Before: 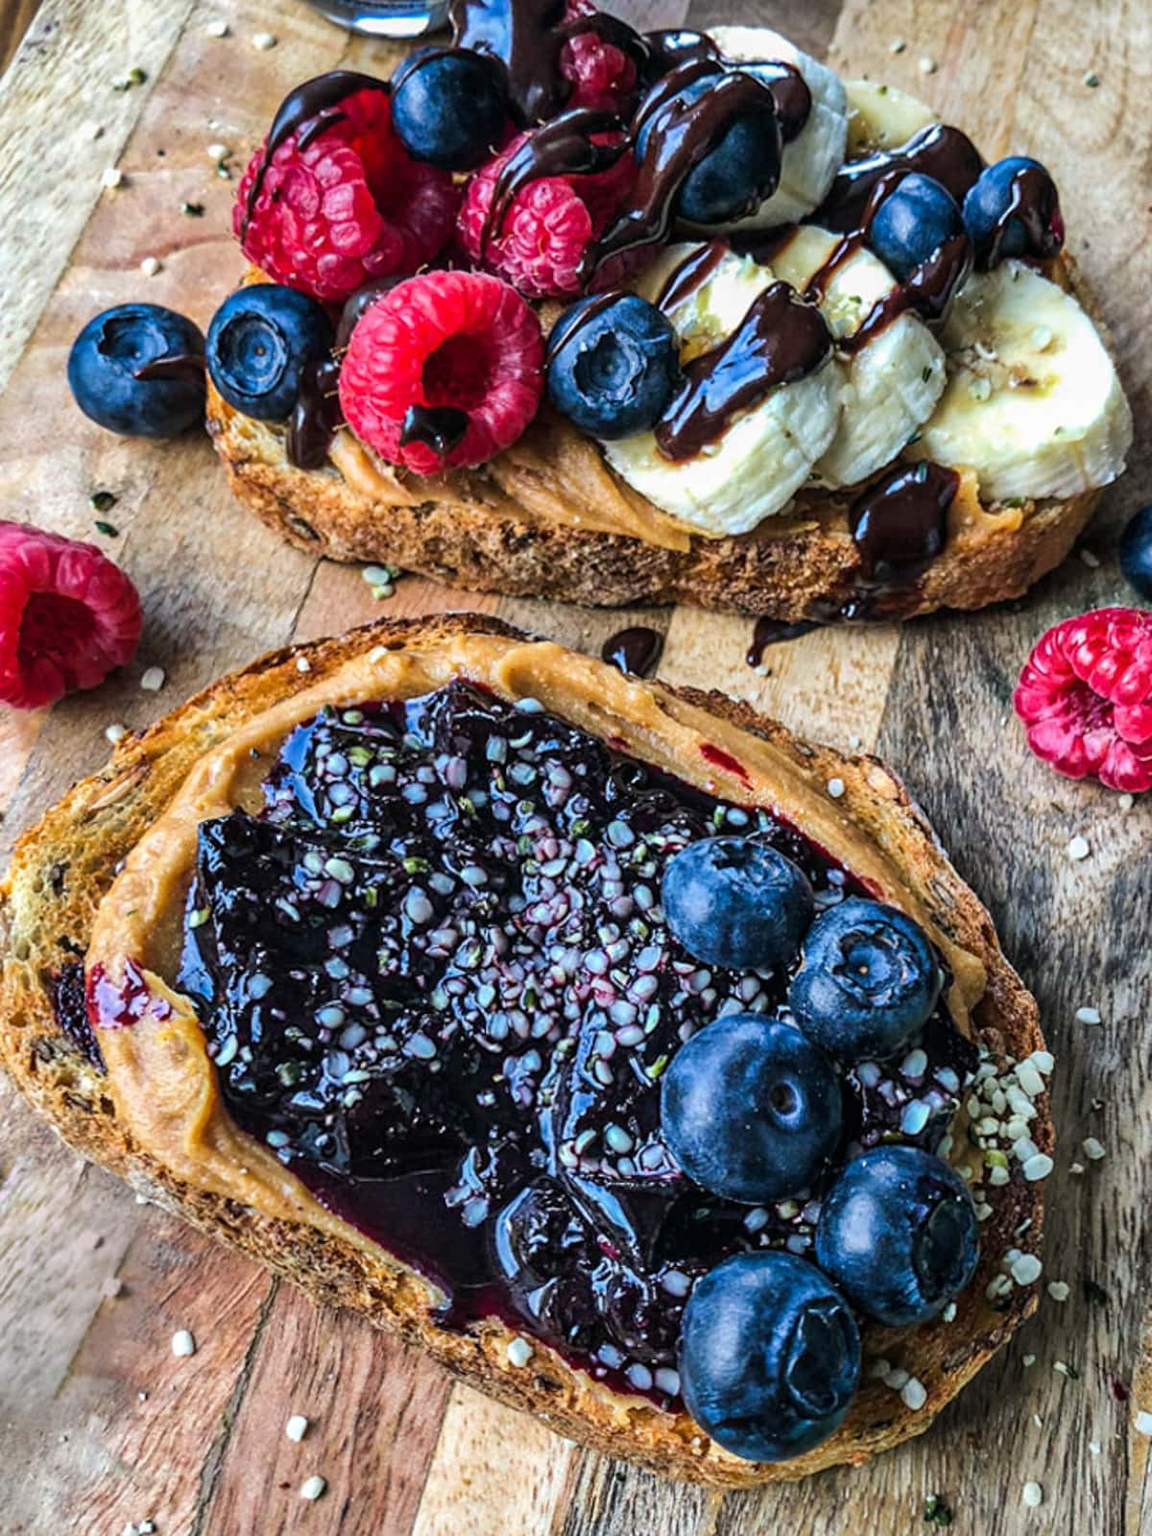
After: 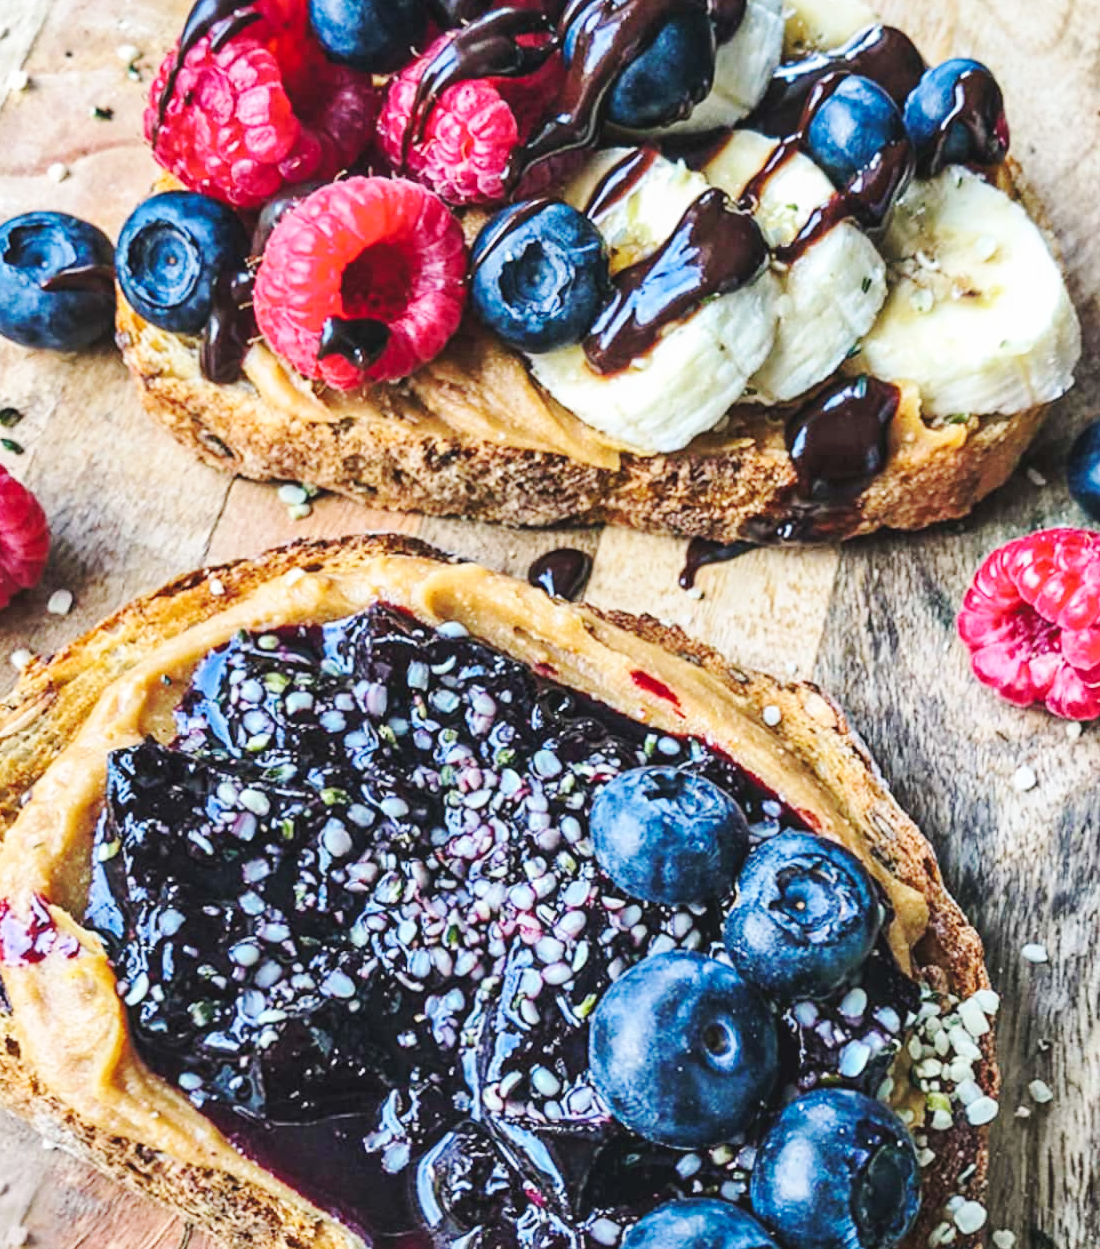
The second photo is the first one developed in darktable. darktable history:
base curve: curves: ch0 [(0, 0.007) (0.028, 0.063) (0.121, 0.311) (0.46, 0.743) (0.859, 0.957) (1, 1)], preserve colors none
crop: left 8.268%, top 6.611%, bottom 15.287%
